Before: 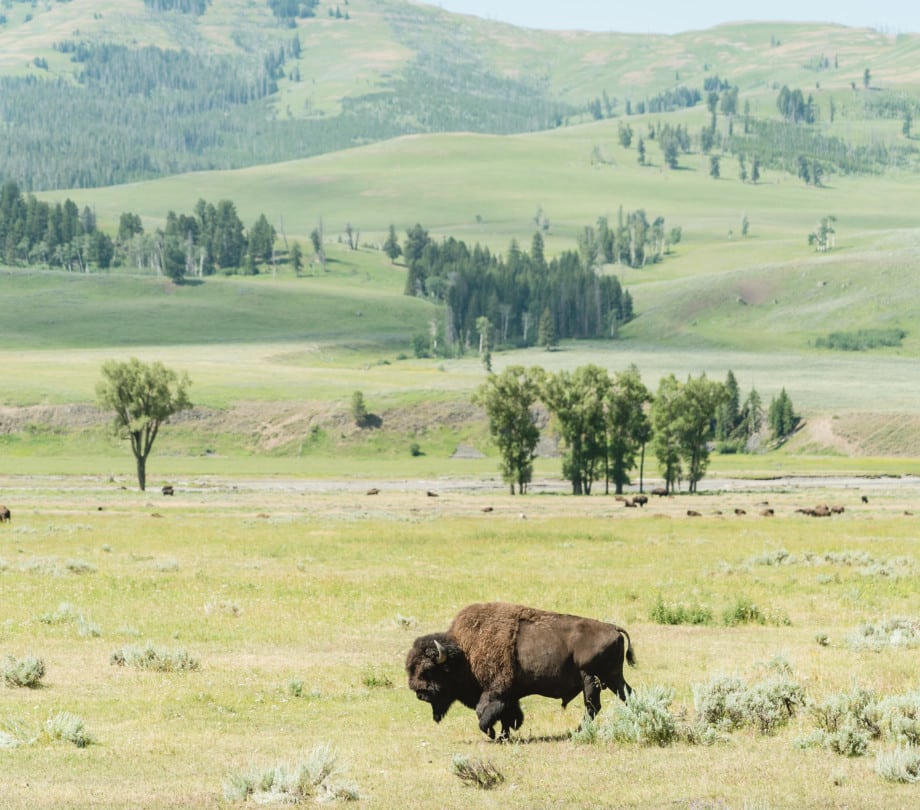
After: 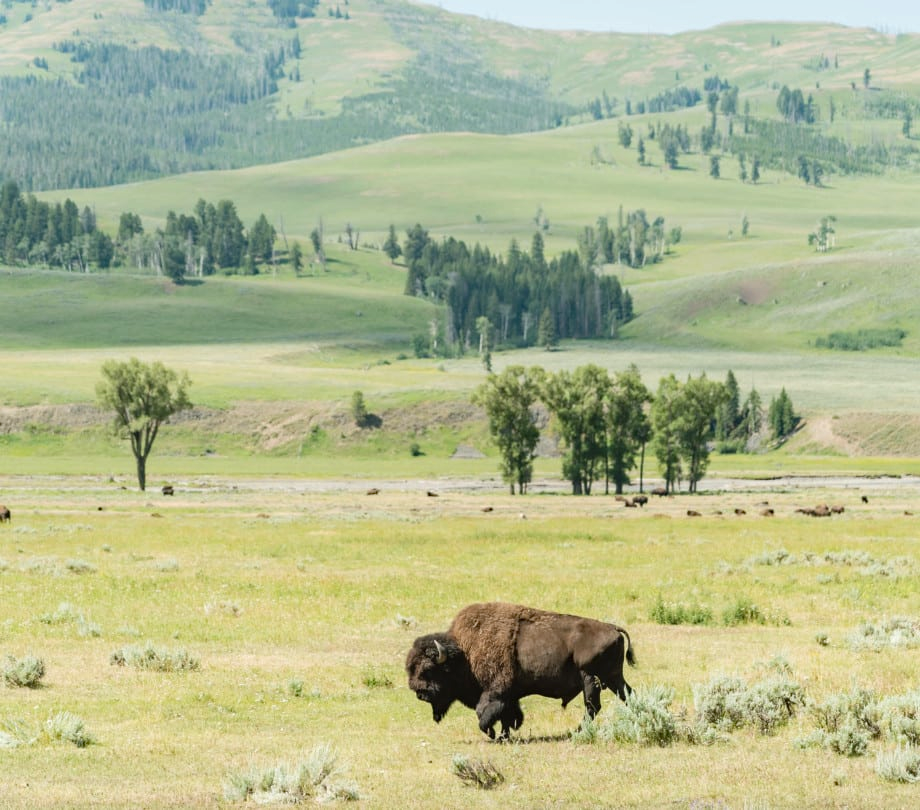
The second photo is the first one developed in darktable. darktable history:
haze removal: compatibility mode true, adaptive false
tone equalizer: mask exposure compensation -0.491 EV
